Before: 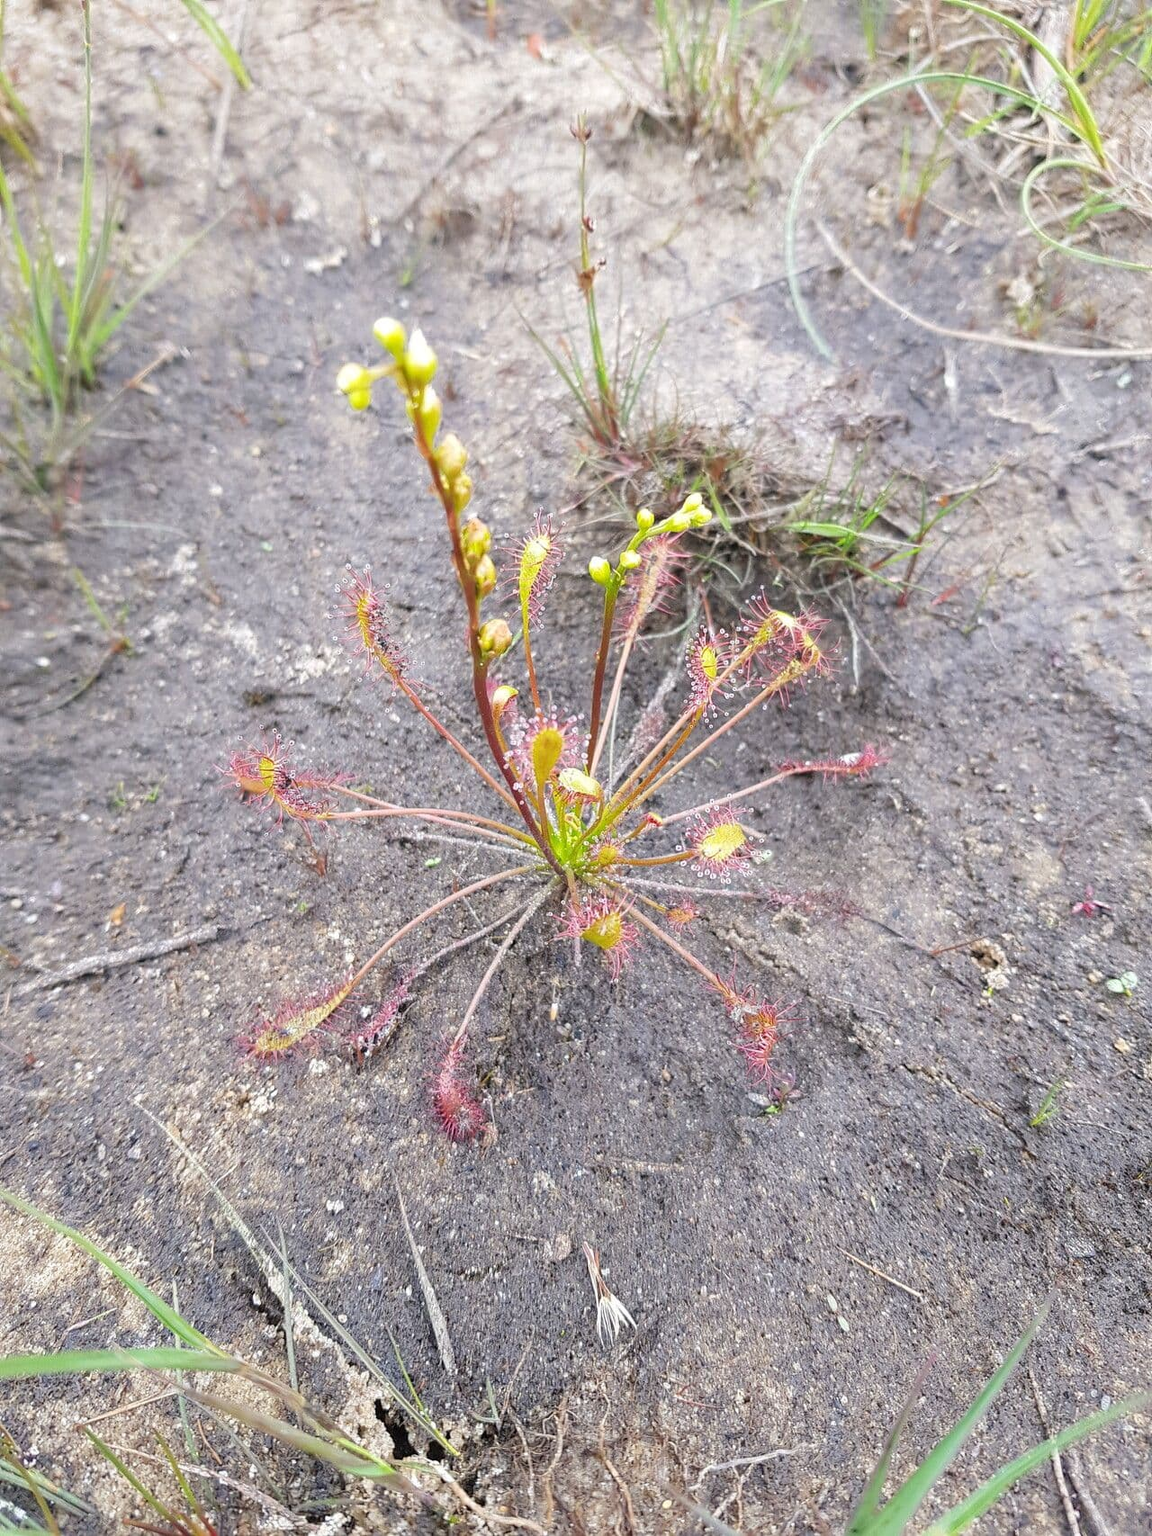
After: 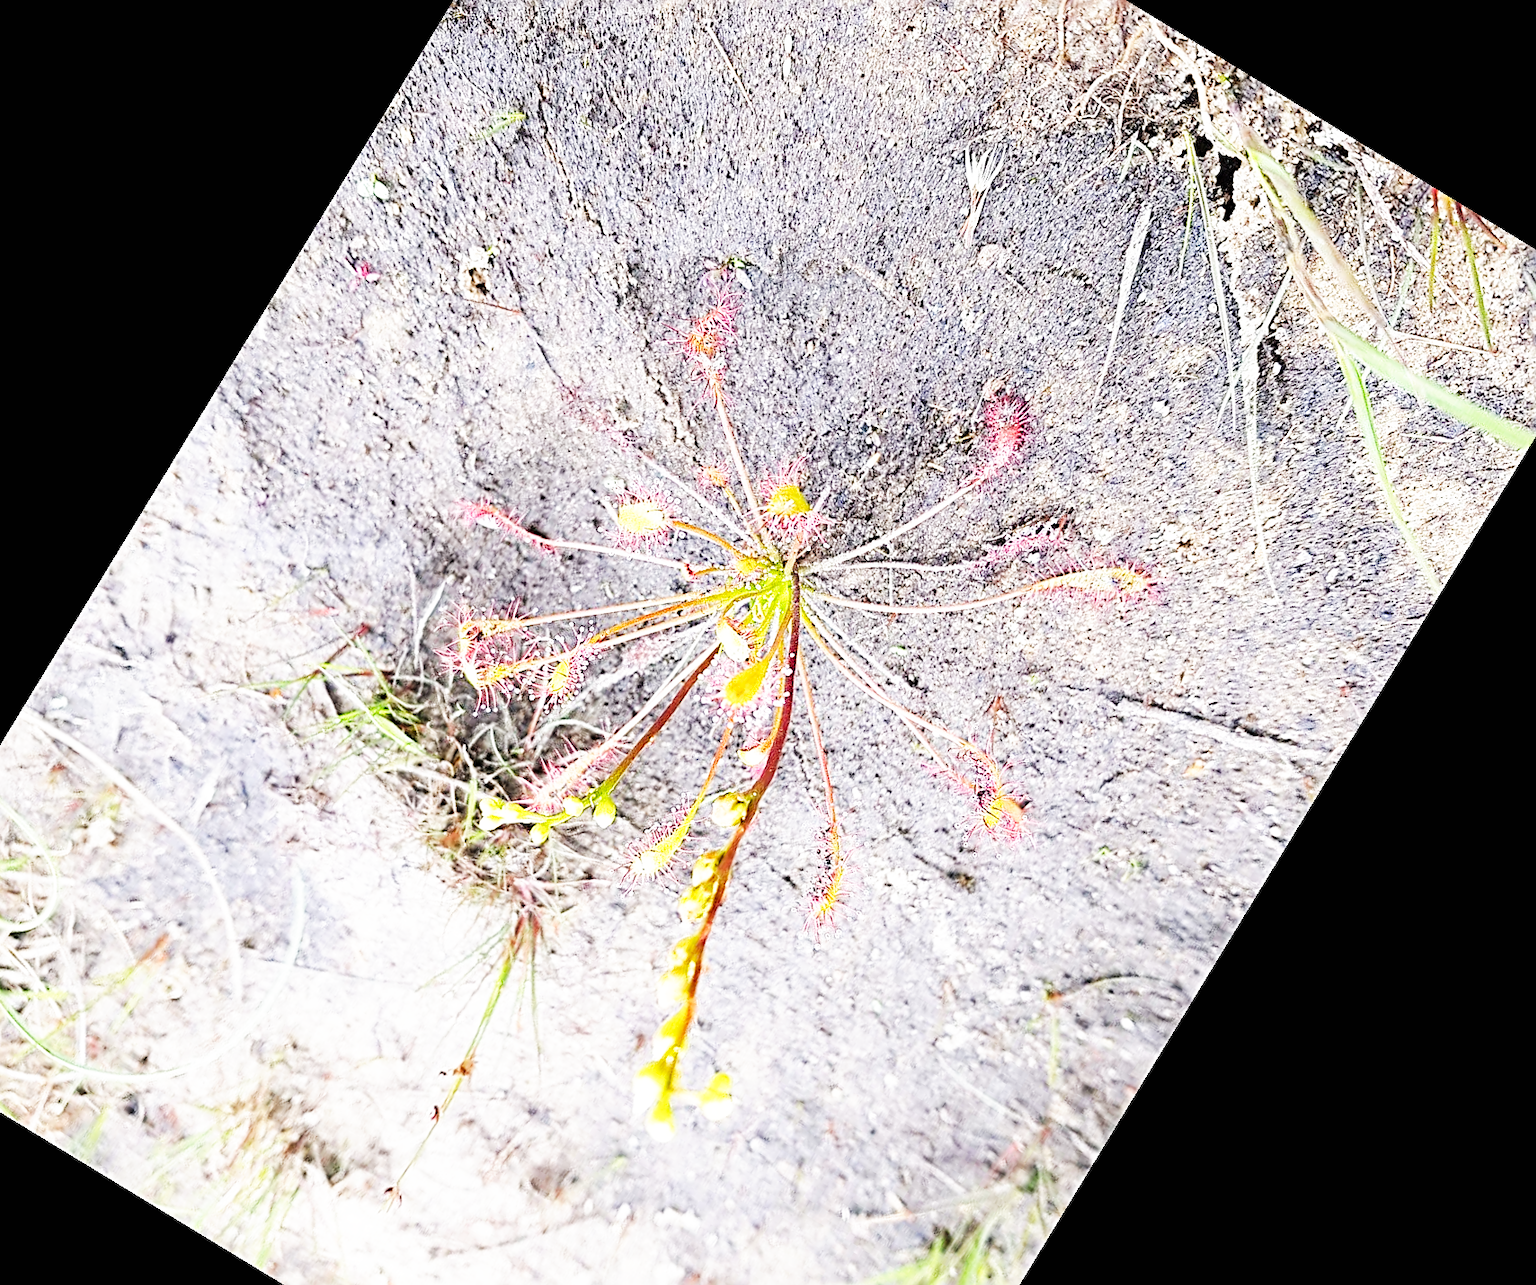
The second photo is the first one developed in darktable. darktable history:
crop and rotate: angle 148.68°, left 9.111%, top 15.603%, right 4.588%, bottom 17.041%
base curve: curves: ch0 [(0, 0) (0.007, 0.004) (0.027, 0.03) (0.046, 0.07) (0.207, 0.54) (0.442, 0.872) (0.673, 0.972) (1, 1)], preserve colors none
sharpen: radius 3.025, amount 0.757
